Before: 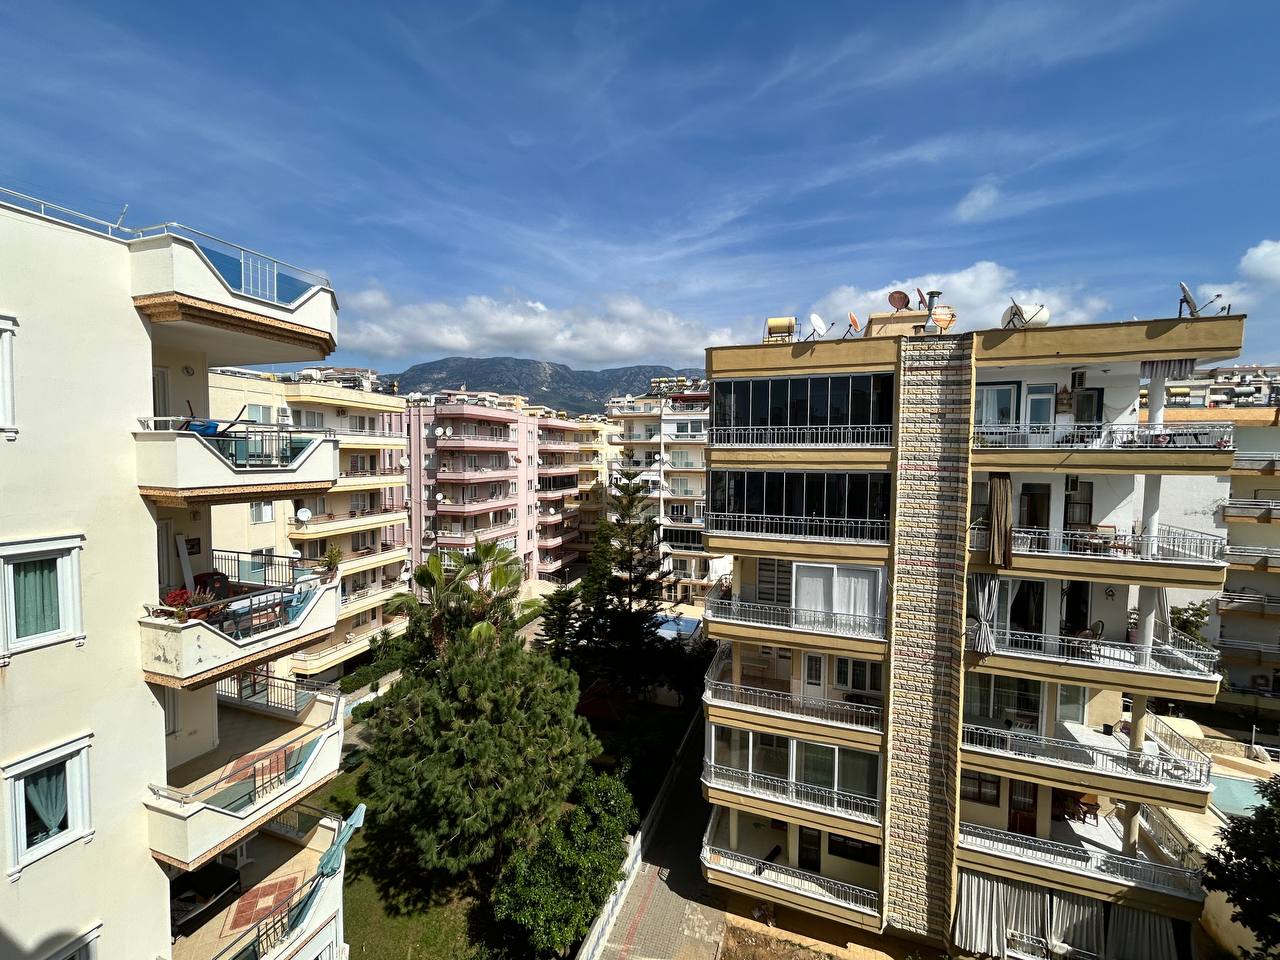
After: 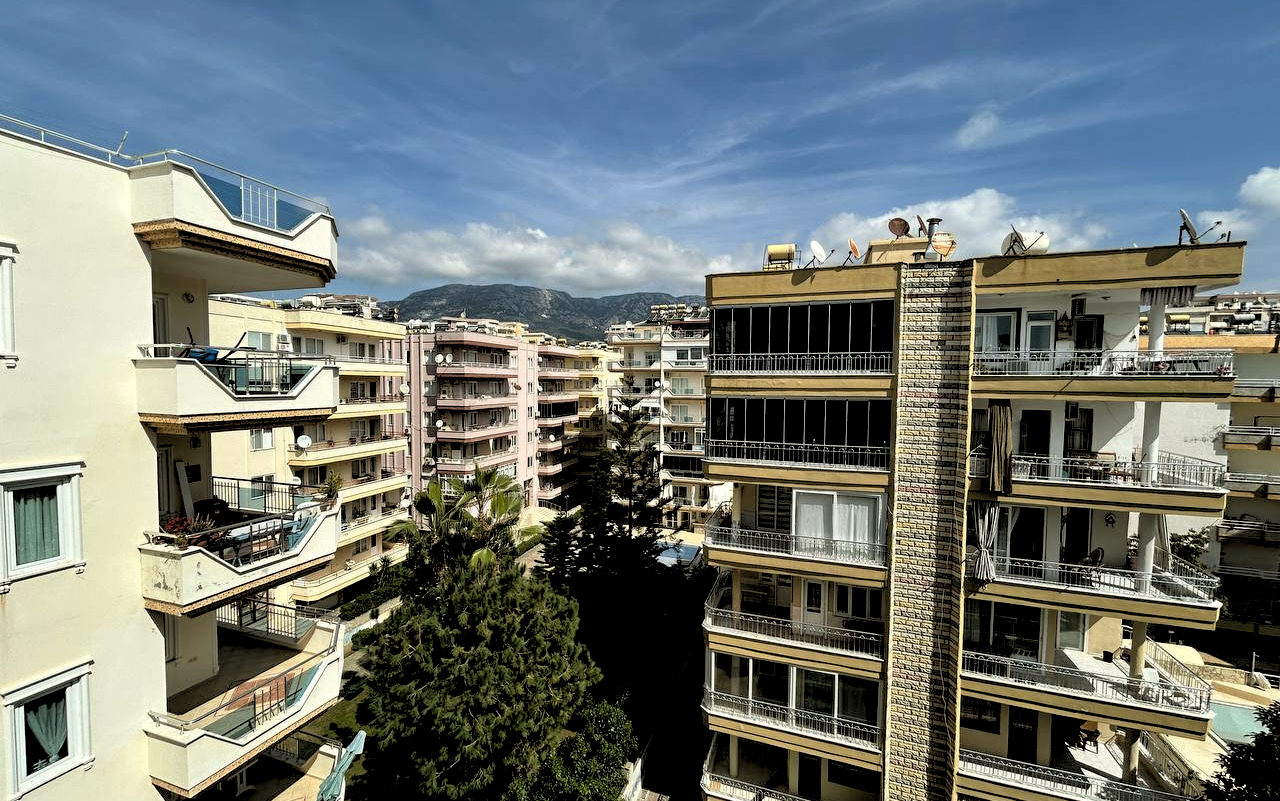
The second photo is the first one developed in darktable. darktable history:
crop: top 7.625%, bottom 8.027%
color balance: mode lift, gamma, gain (sRGB), lift [1.04, 1, 1, 0.97], gamma [1.01, 1, 1, 0.97], gain [0.96, 1, 1, 0.97]
rgb levels: levels [[0.034, 0.472, 0.904], [0, 0.5, 1], [0, 0.5, 1]]
color contrast: green-magenta contrast 0.96
